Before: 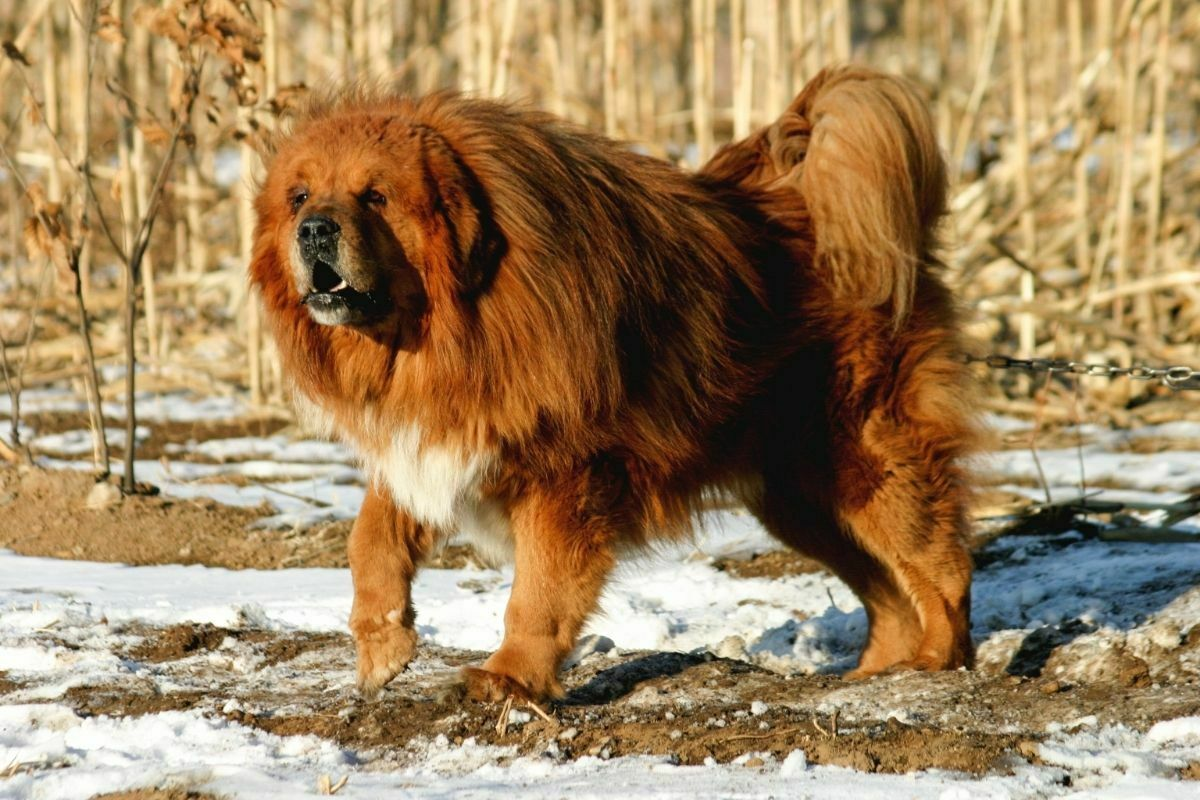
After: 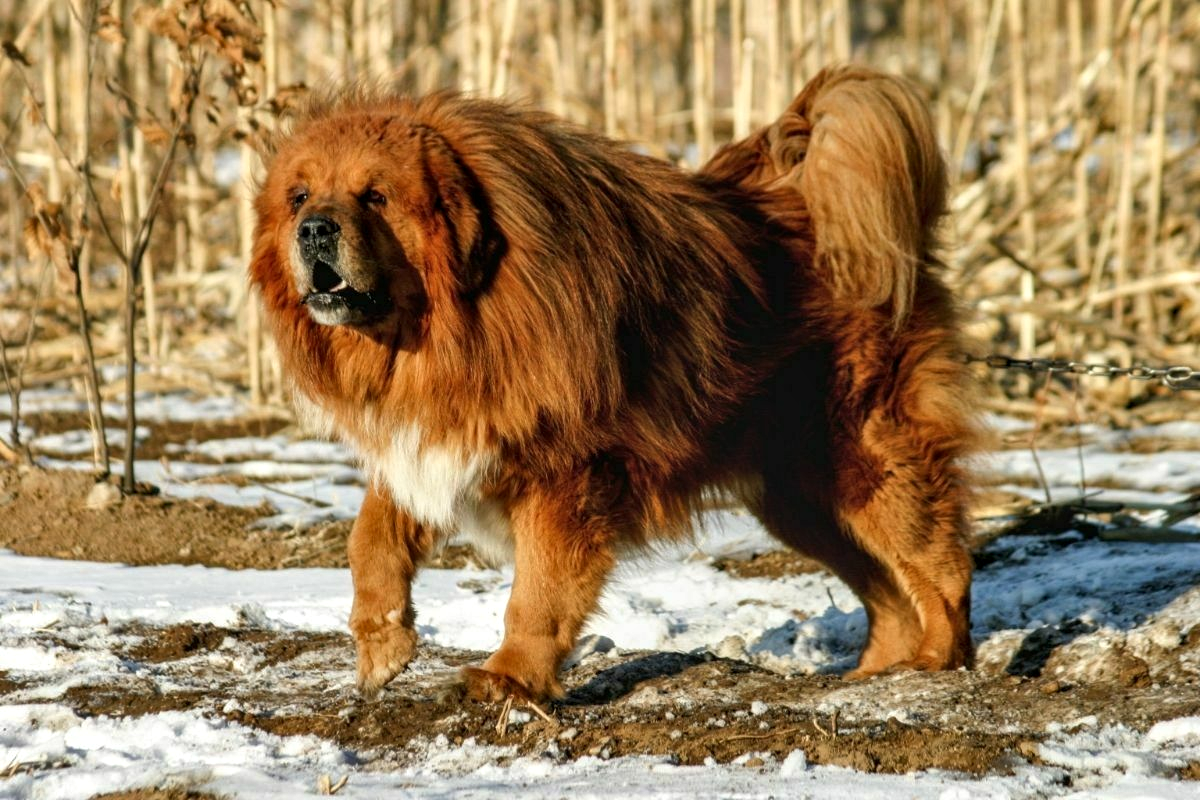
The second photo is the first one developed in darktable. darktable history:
local contrast: on, module defaults
shadows and highlights: shadows 25, highlights -48, soften with gaussian
